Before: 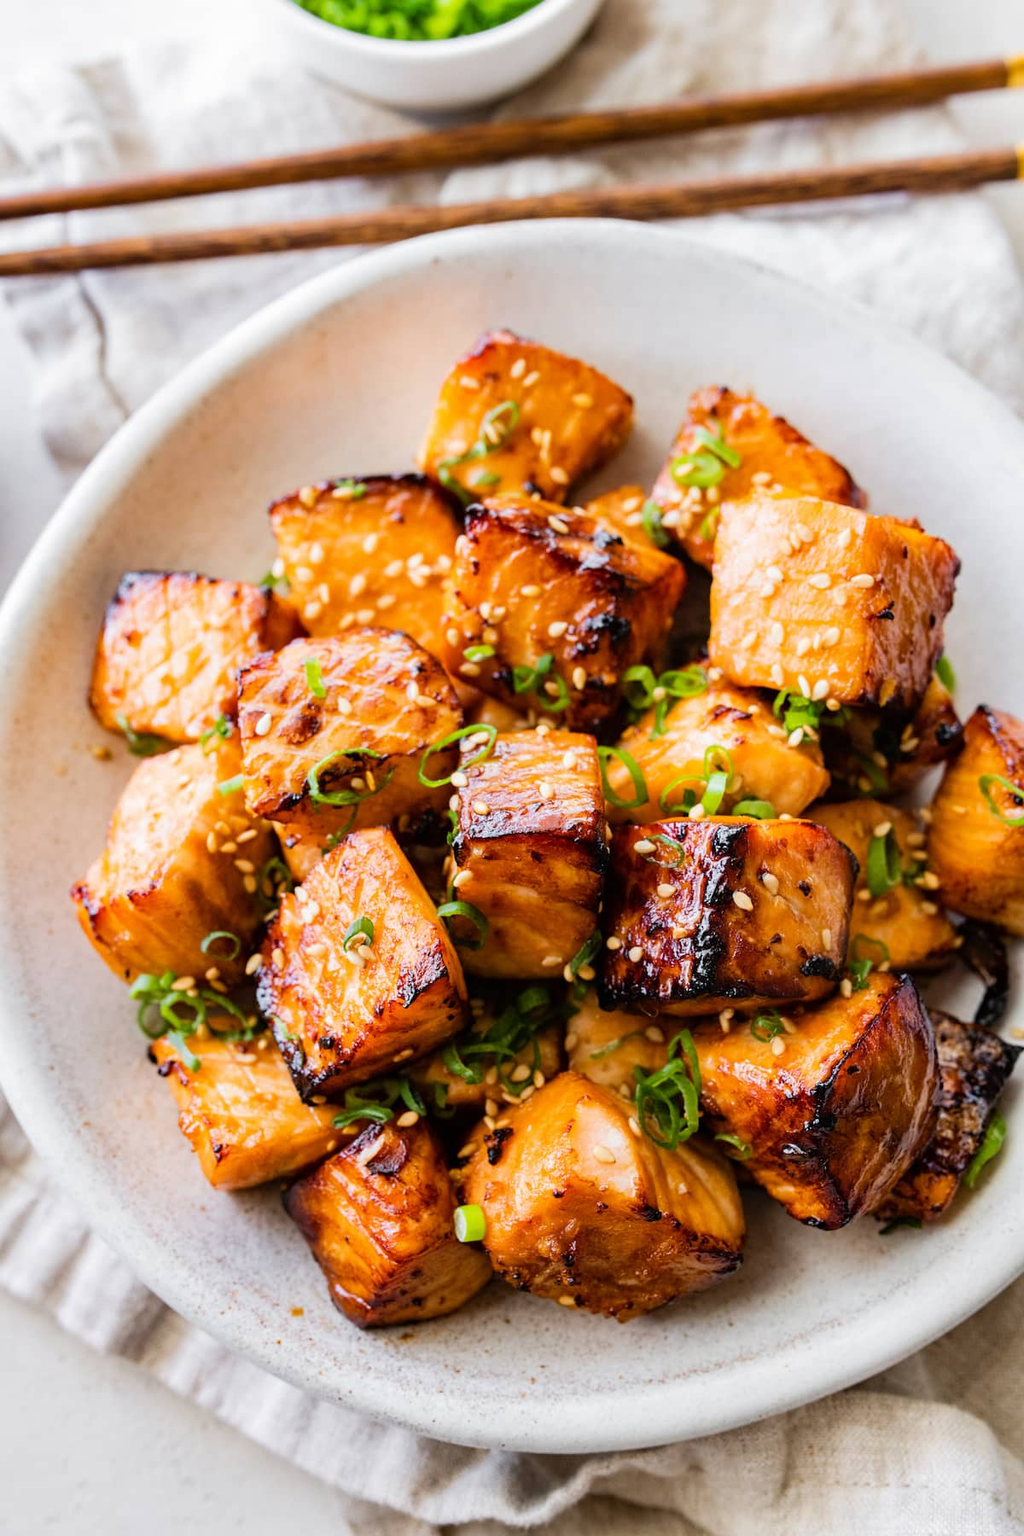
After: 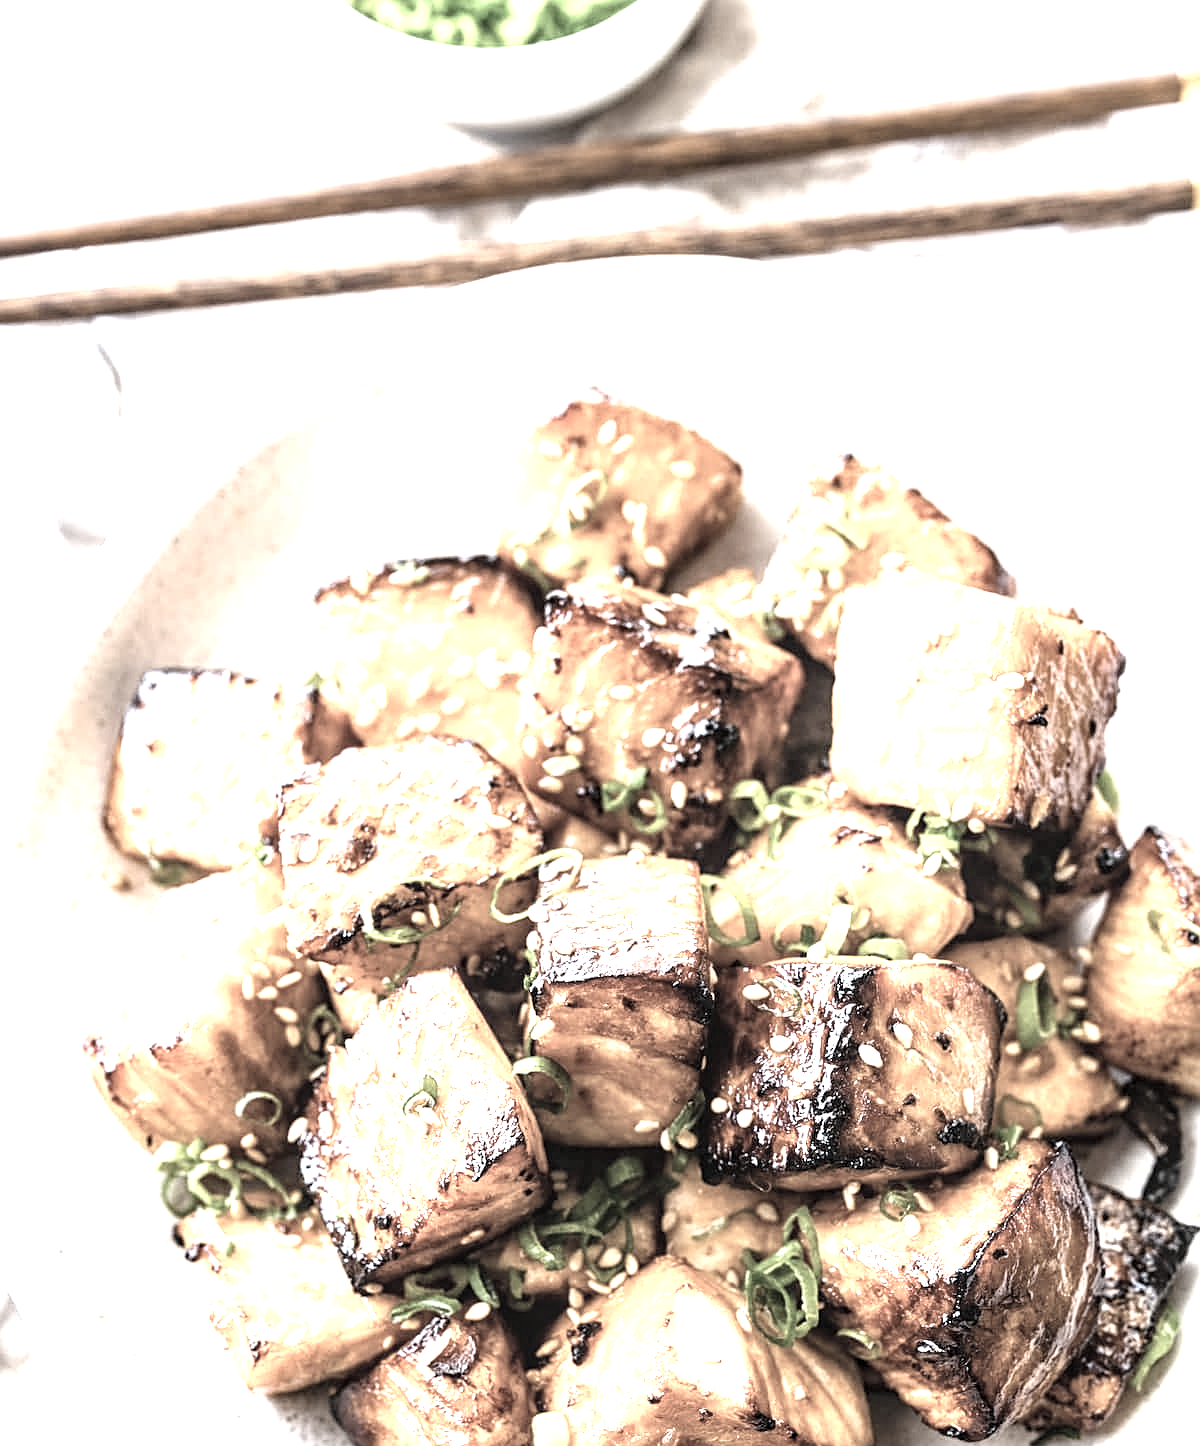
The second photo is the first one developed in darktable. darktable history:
crop: bottom 19.644%
sharpen: on, module defaults
color zones: curves: ch1 [(0.238, 0.163) (0.476, 0.2) (0.733, 0.322) (0.848, 0.134)]
local contrast: detail 130%
exposure: black level correction 0, exposure 1.5 EV, compensate highlight preservation false
